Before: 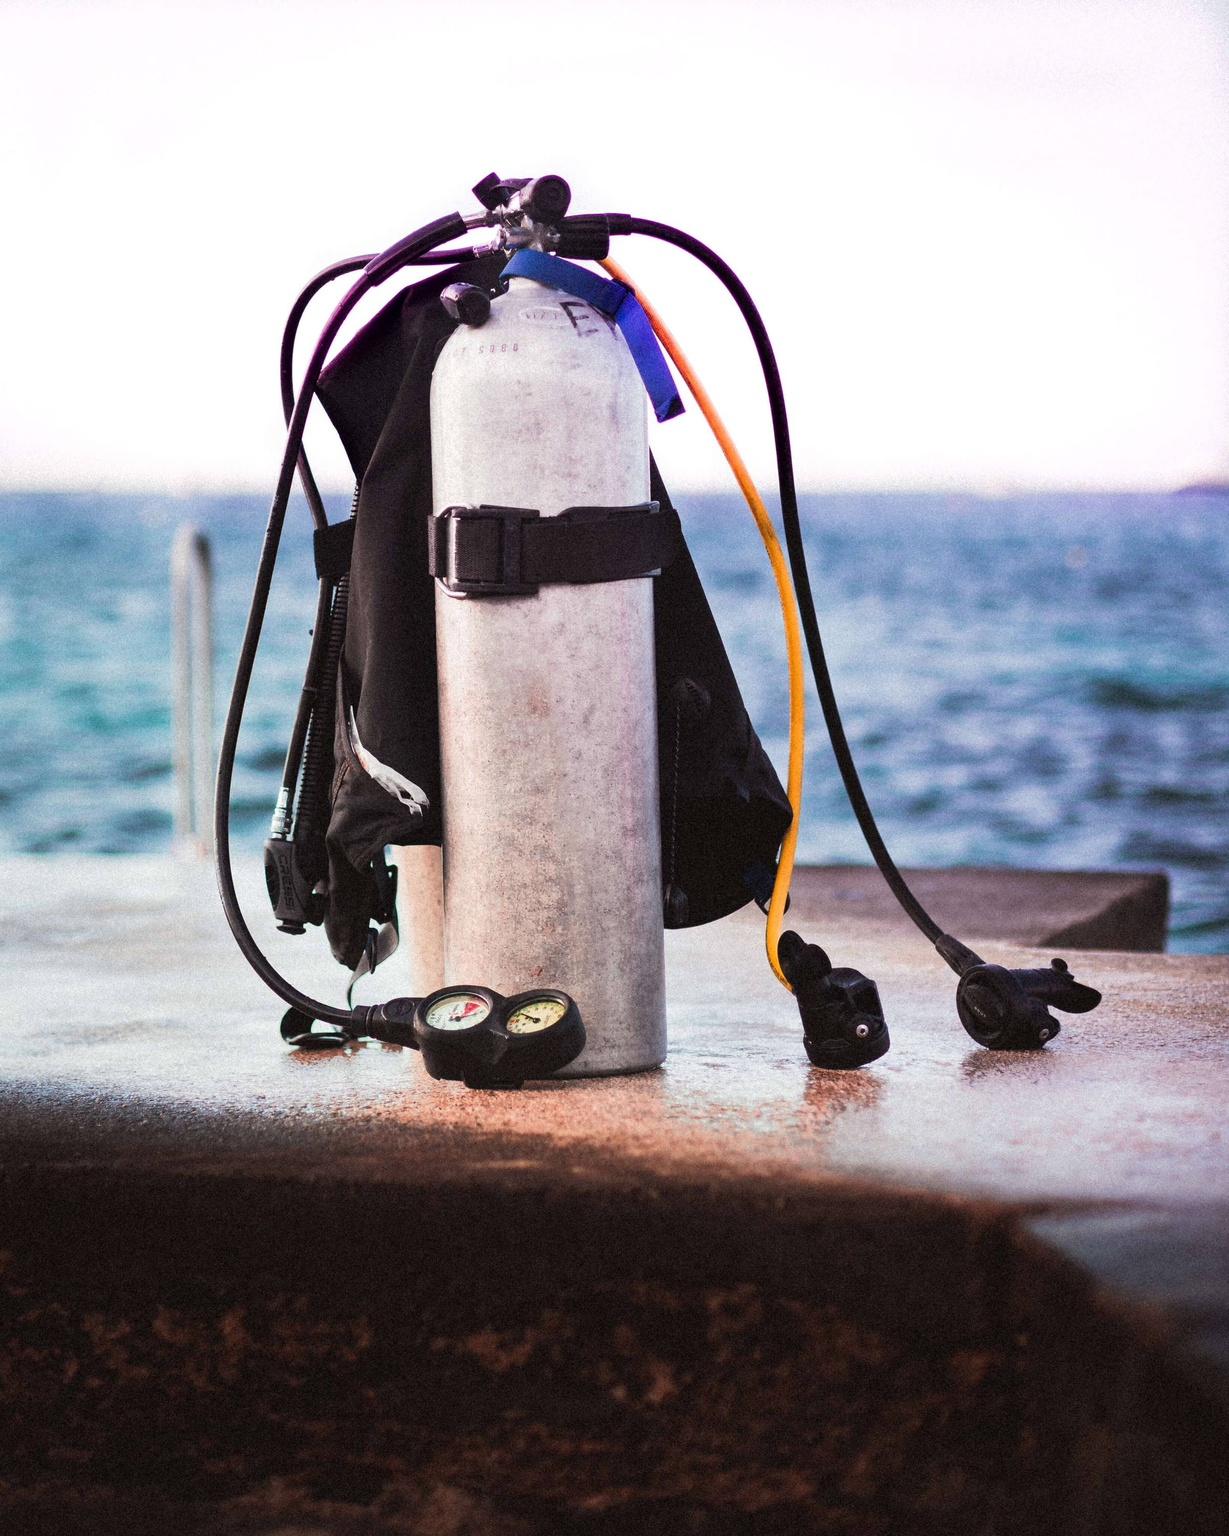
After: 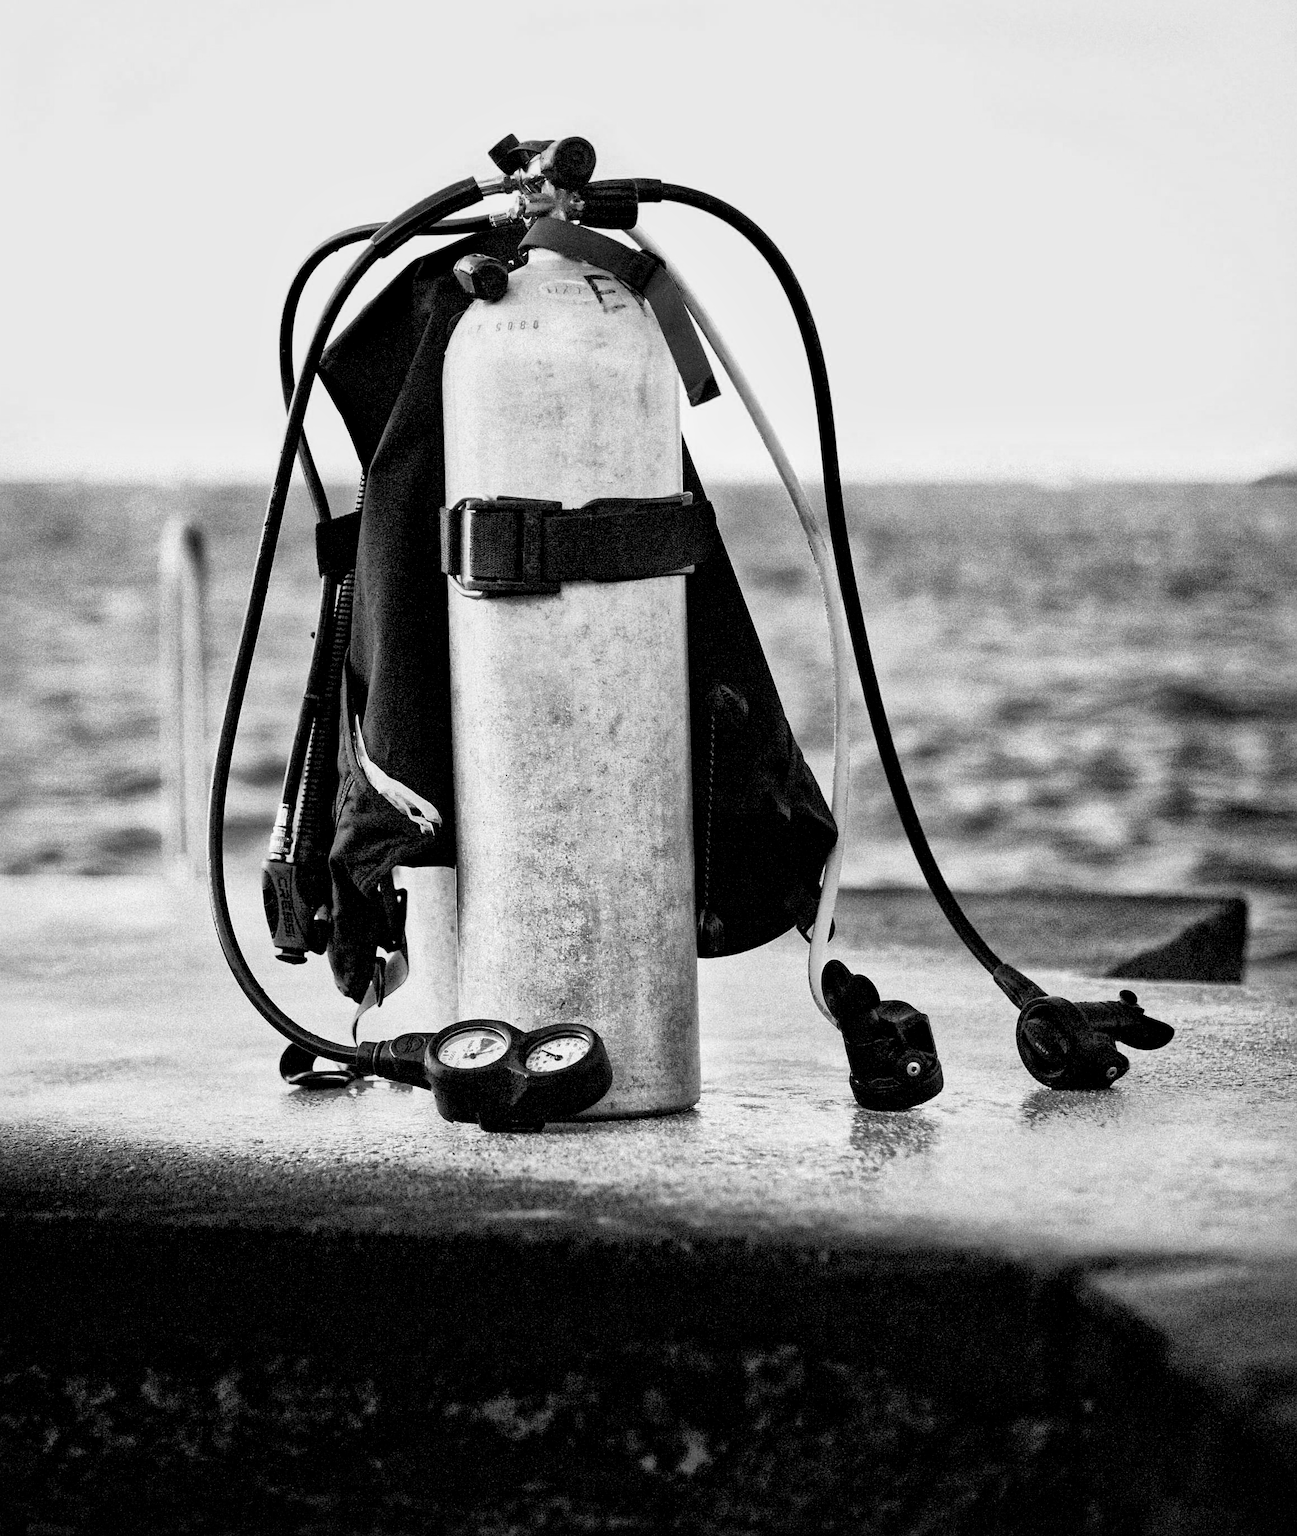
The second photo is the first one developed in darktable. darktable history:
filmic rgb: black relative exposure -4.88 EV, hardness 2.82
crop: left 1.964%, top 3.251%, right 1.122%, bottom 4.933%
color balance rgb: linear chroma grading › shadows -2.2%, linear chroma grading › highlights -15%, linear chroma grading › global chroma -10%, linear chroma grading › mid-tones -10%, perceptual saturation grading › global saturation 45%, perceptual saturation grading › highlights -50%, perceptual saturation grading › shadows 30%, perceptual brilliance grading › global brilliance 18%, global vibrance 45%
local contrast: mode bilateral grid, contrast 20, coarseness 50, detail 179%, midtone range 0.2
white balance: red 0.931, blue 1.11
monochrome: a 32, b 64, size 2.3, highlights 1
haze removal: compatibility mode true, adaptive false
sharpen: amount 0.2
